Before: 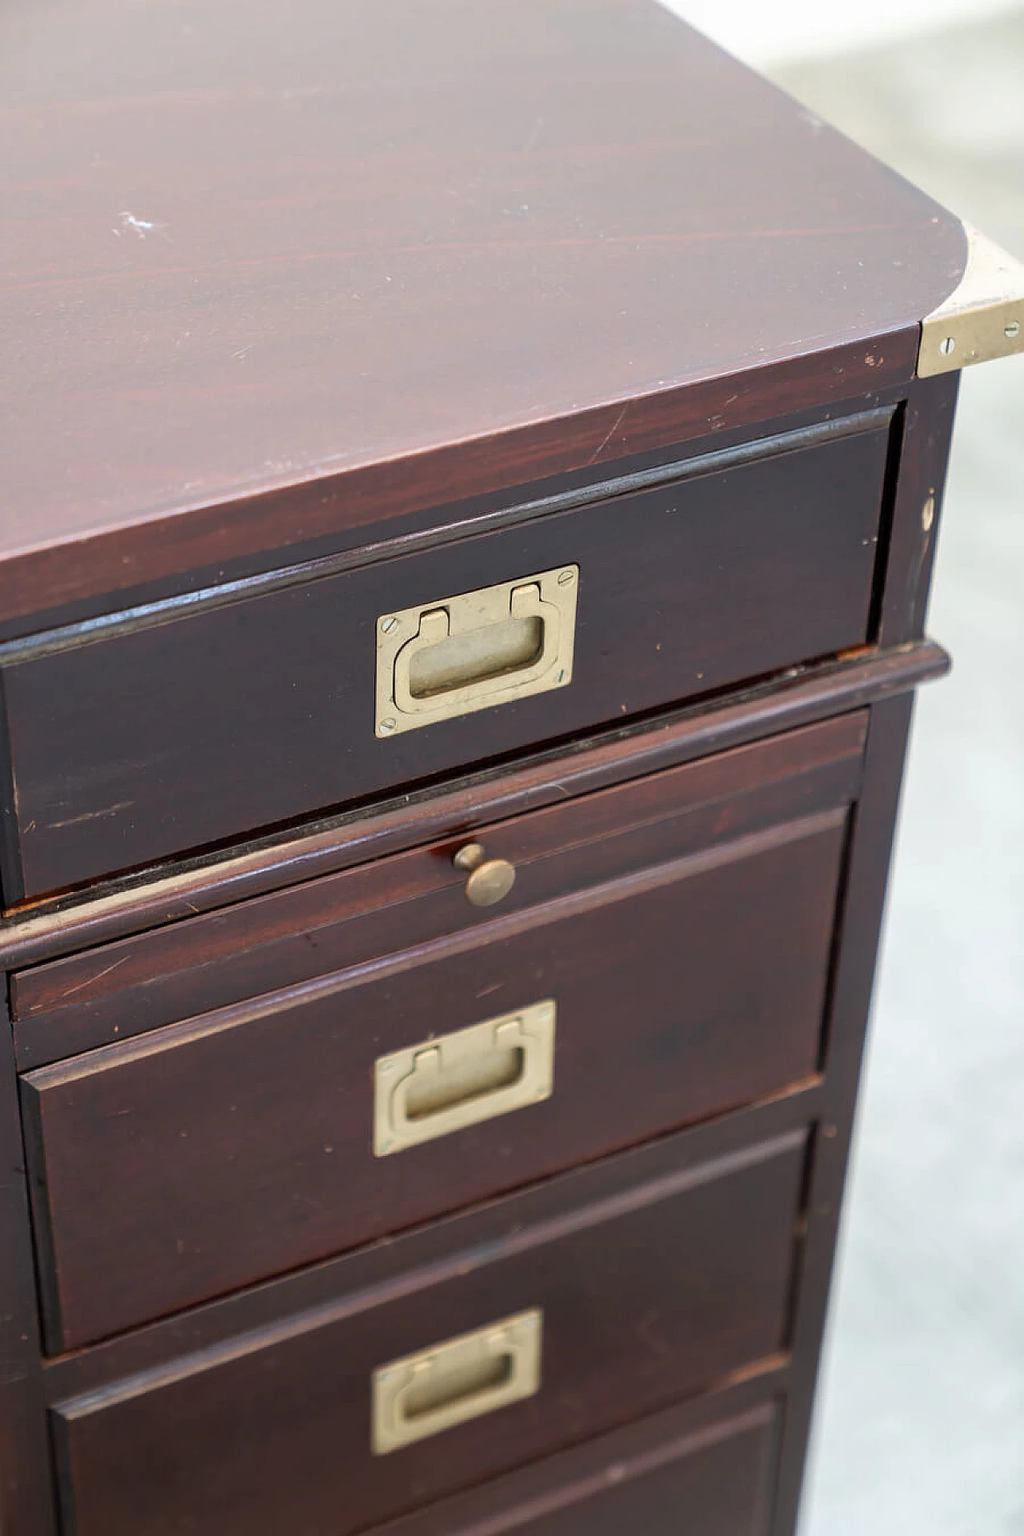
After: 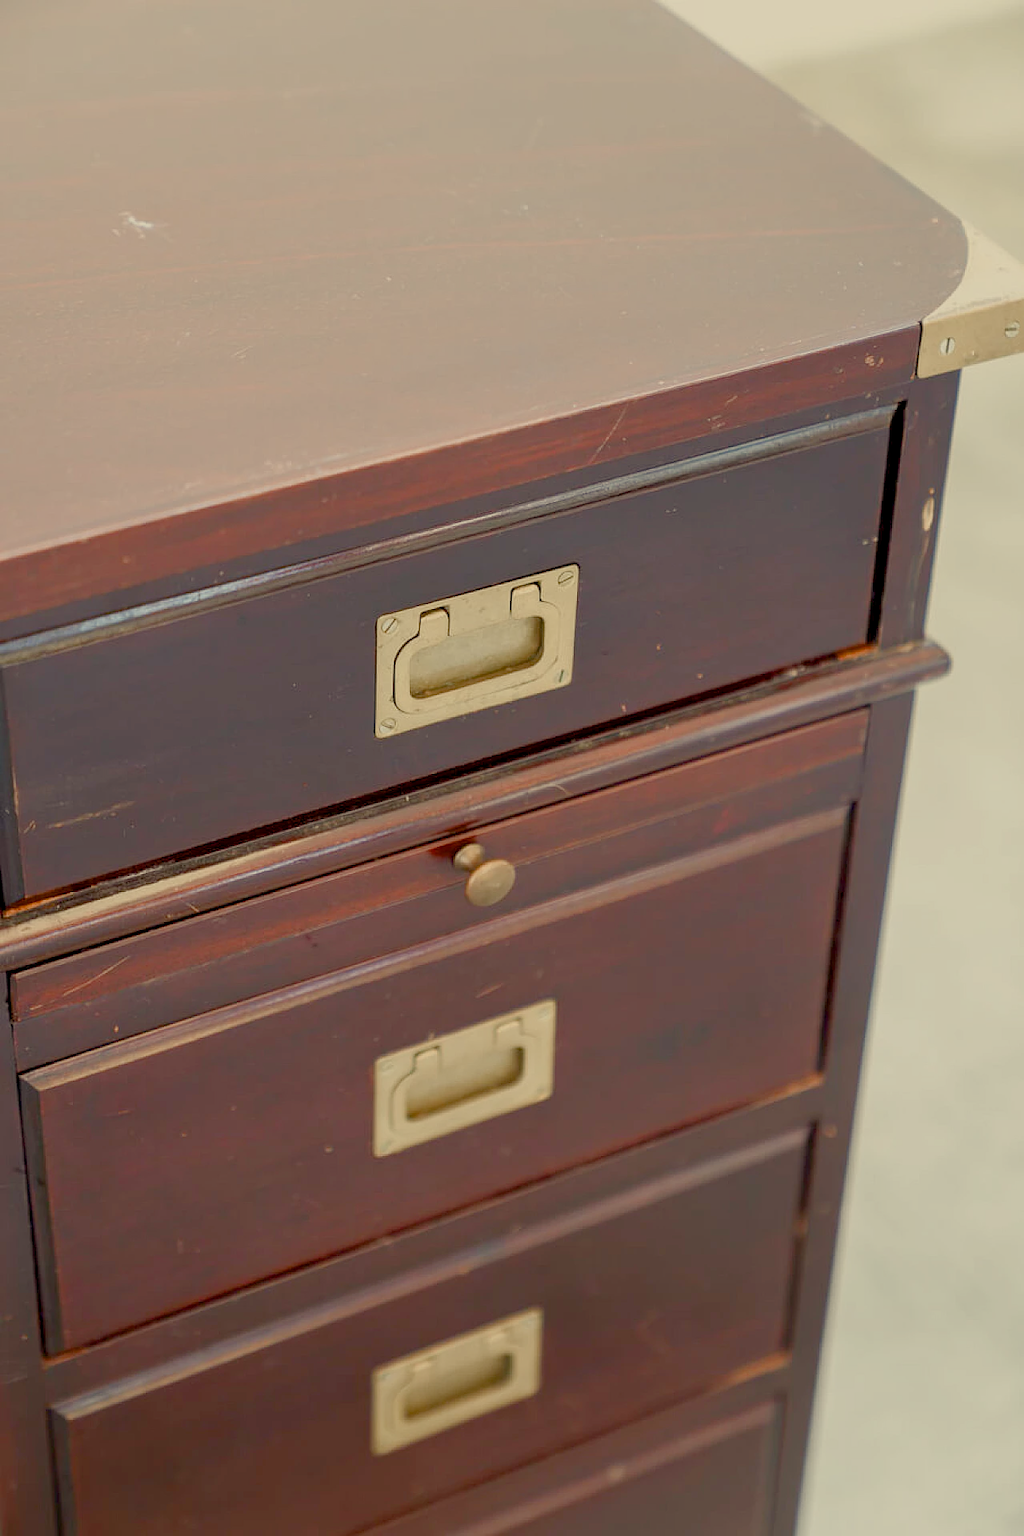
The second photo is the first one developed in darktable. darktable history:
exposure: black level correction 0.002, exposure 0.146 EV, compensate highlight preservation false
color balance rgb: power › chroma 0.673%, power › hue 60°, highlights gain › chroma 8.115%, highlights gain › hue 81.44°, perceptual saturation grading › global saturation 20%, perceptual saturation grading › highlights -49.202%, perceptual saturation grading › shadows 25.416%, contrast -29.824%
